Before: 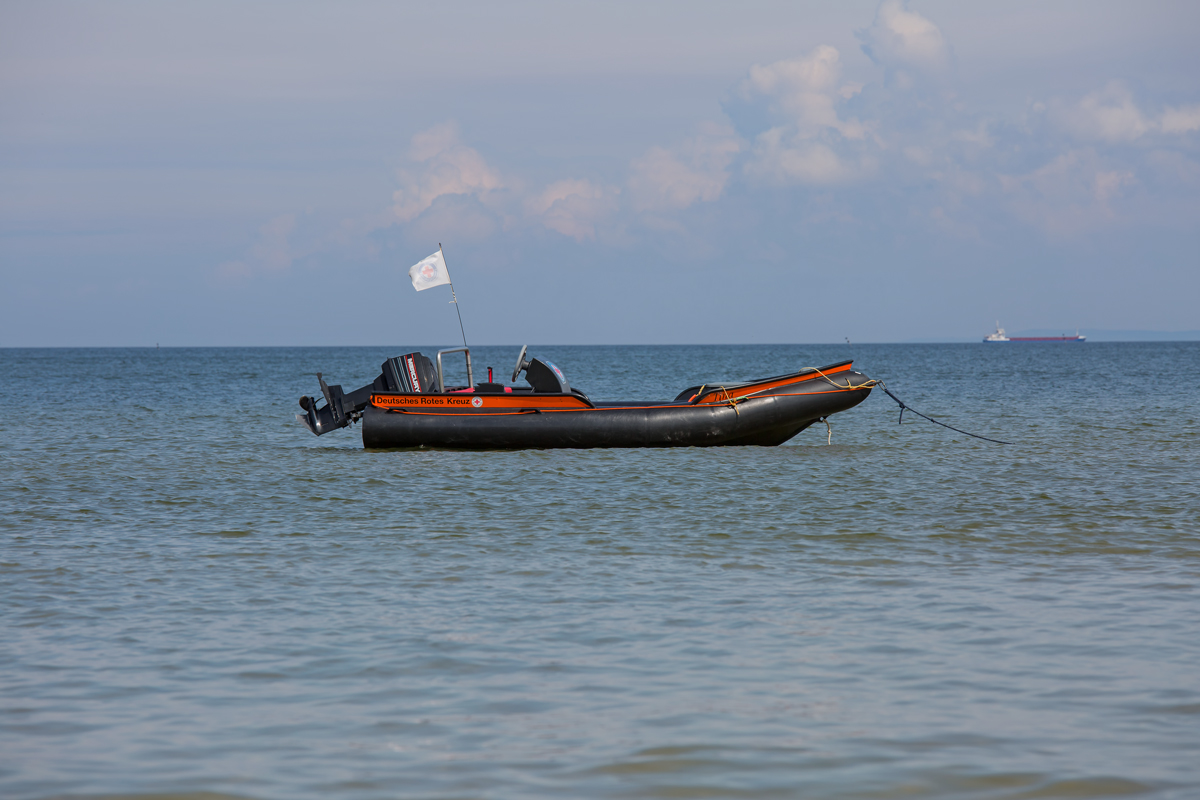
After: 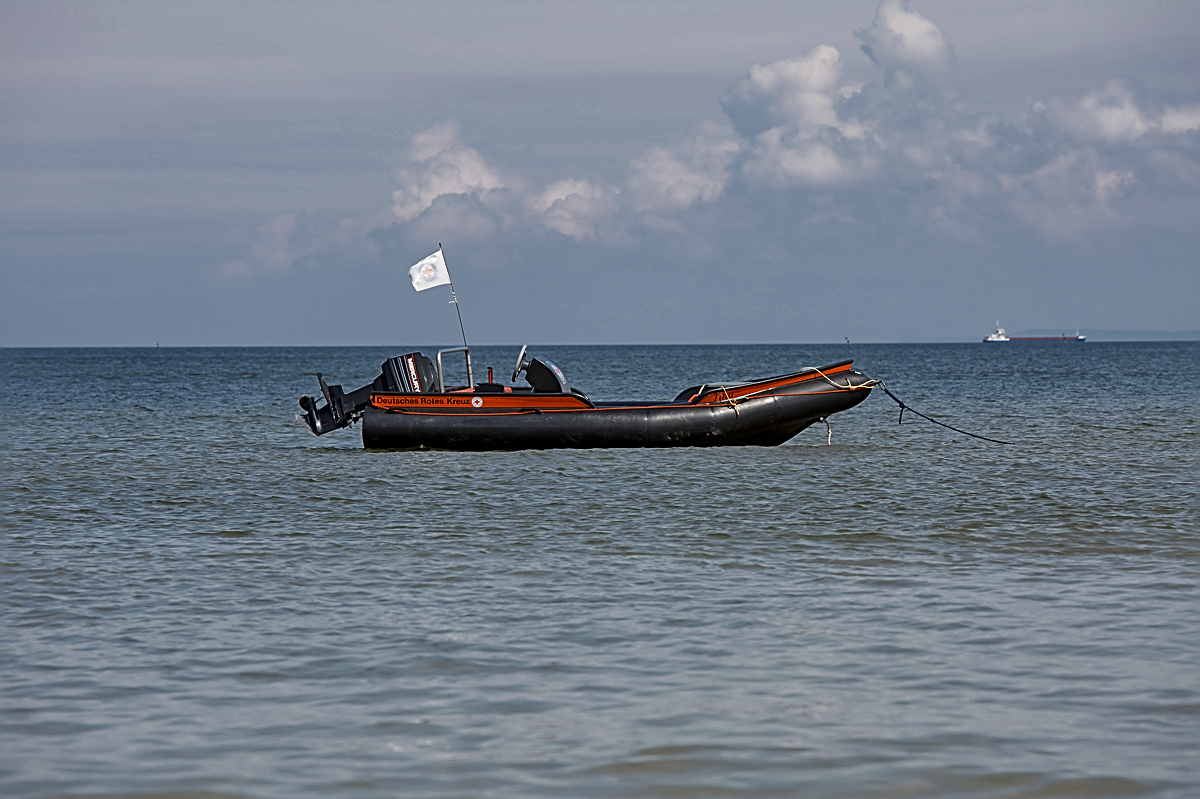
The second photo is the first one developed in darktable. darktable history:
color zones: curves: ch0 [(0, 0.5) (0.125, 0.4) (0.25, 0.5) (0.375, 0.4) (0.5, 0.4) (0.625, 0.35) (0.75, 0.35) (0.875, 0.5)]; ch1 [(0, 0.35) (0.125, 0.45) (0.25, 0.35) (0.375, 0.35) (0.5, 0.35) (0.625, 0.35) (0.75, 0.45) (0.875, 0.35)]; ch2 [(0, 0.6) (0.125, 0.5) (0.25, 0.5) (0.375, 0.6) (0.5, 0.6) (0.625, 0.5) (0.75, 0.5) (0.875, 0.5)], mix 26.16%
local contrast: mode bilateral grid, contrast 21, coarseness 49, detail 150%, midtone range 0.2
sharpen: amount 0.906
crop: bottom 0.066%
